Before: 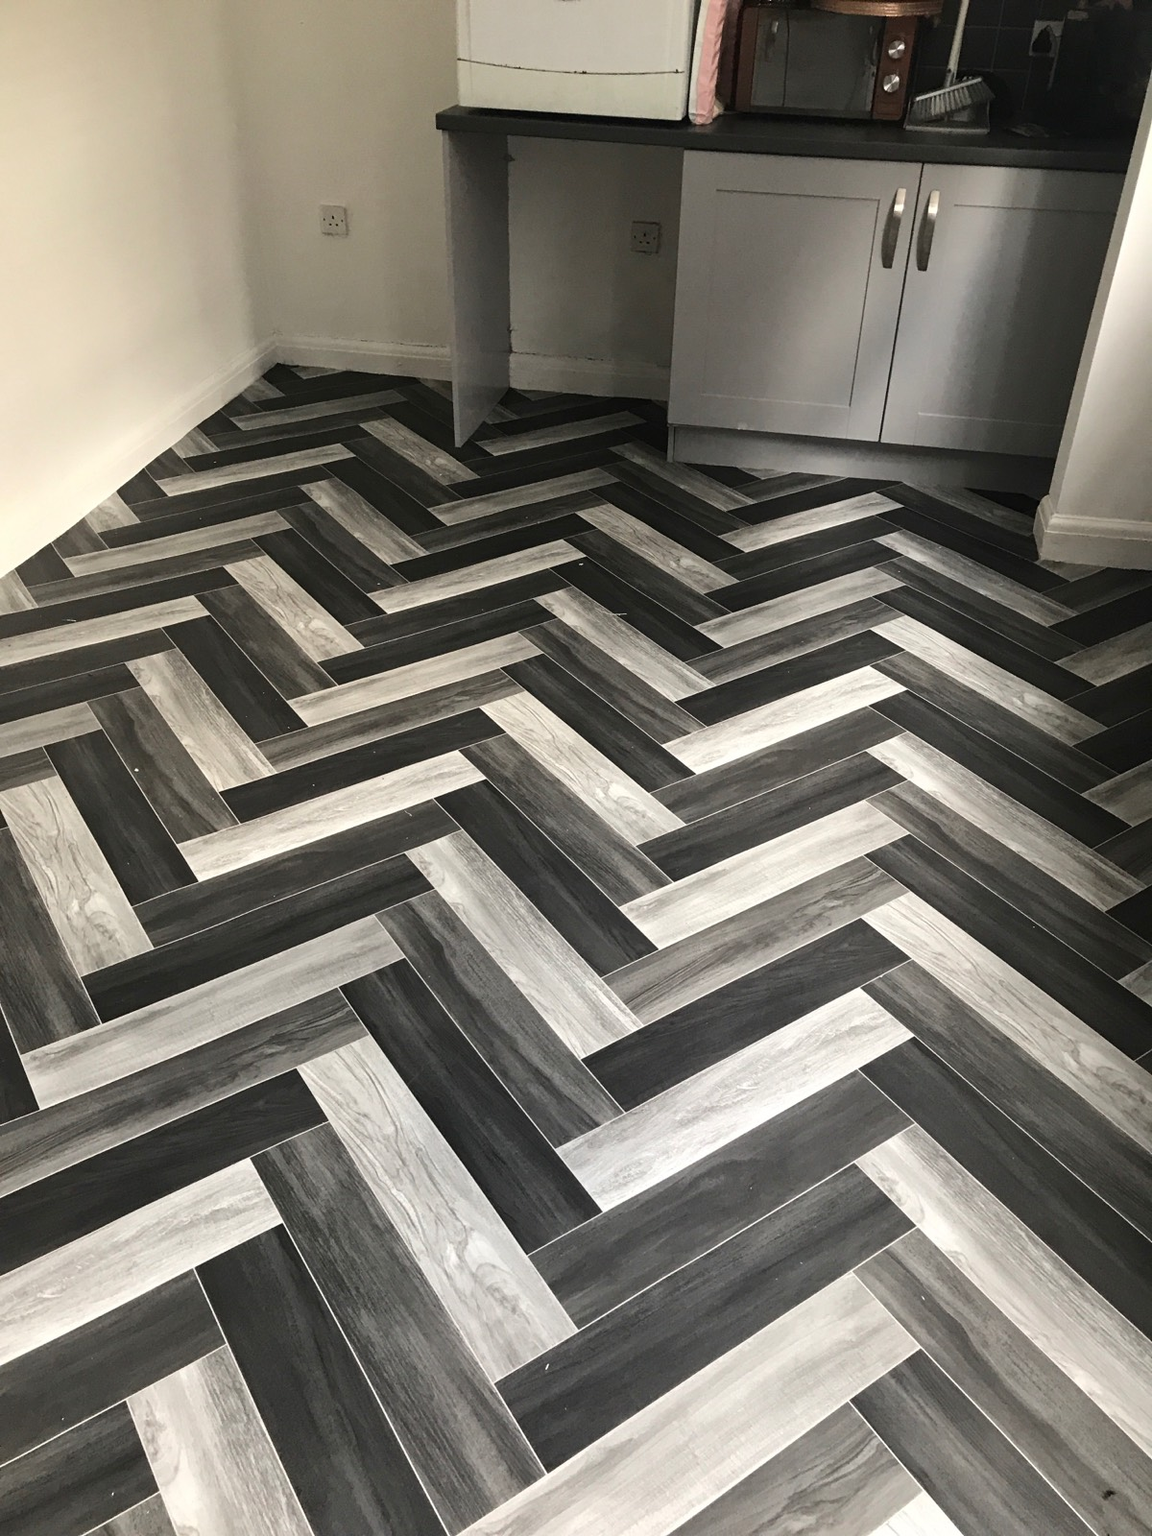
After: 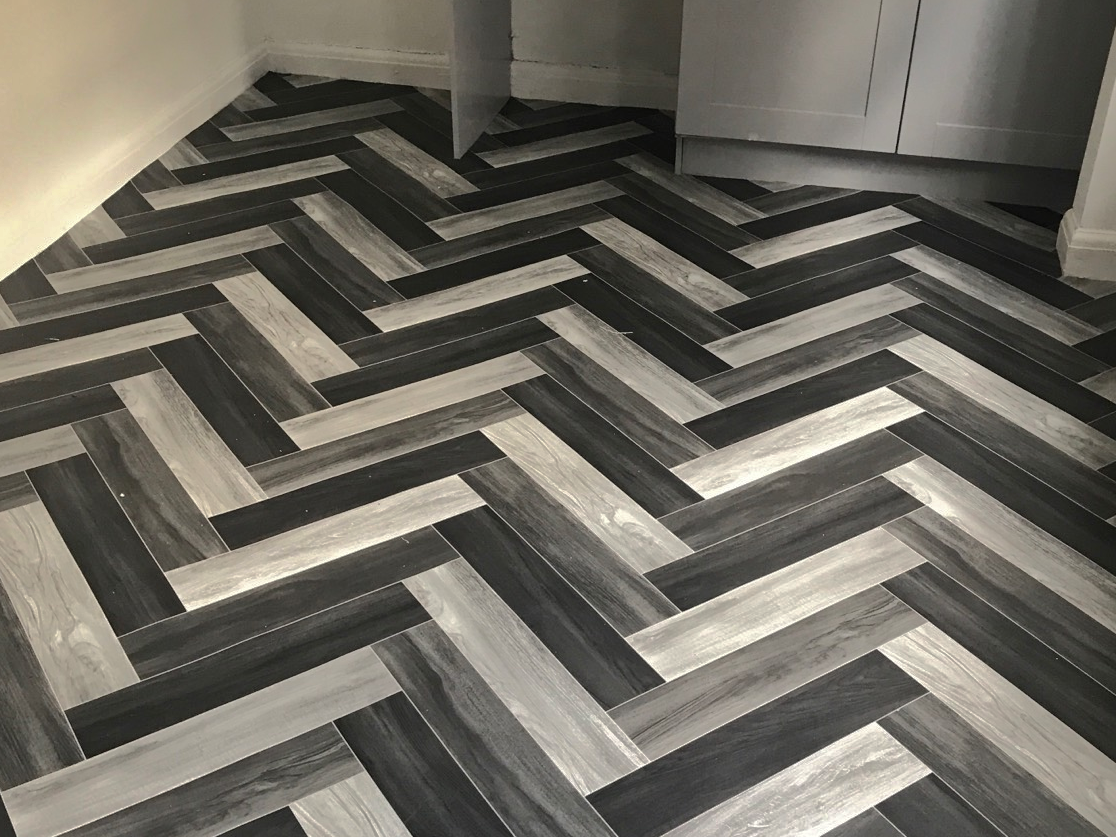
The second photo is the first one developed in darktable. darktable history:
crop: left 1.744%, top 19.225%, right 5.069%, bottom 28.357%
shadows and highlights: shadows 25, highlights -70
